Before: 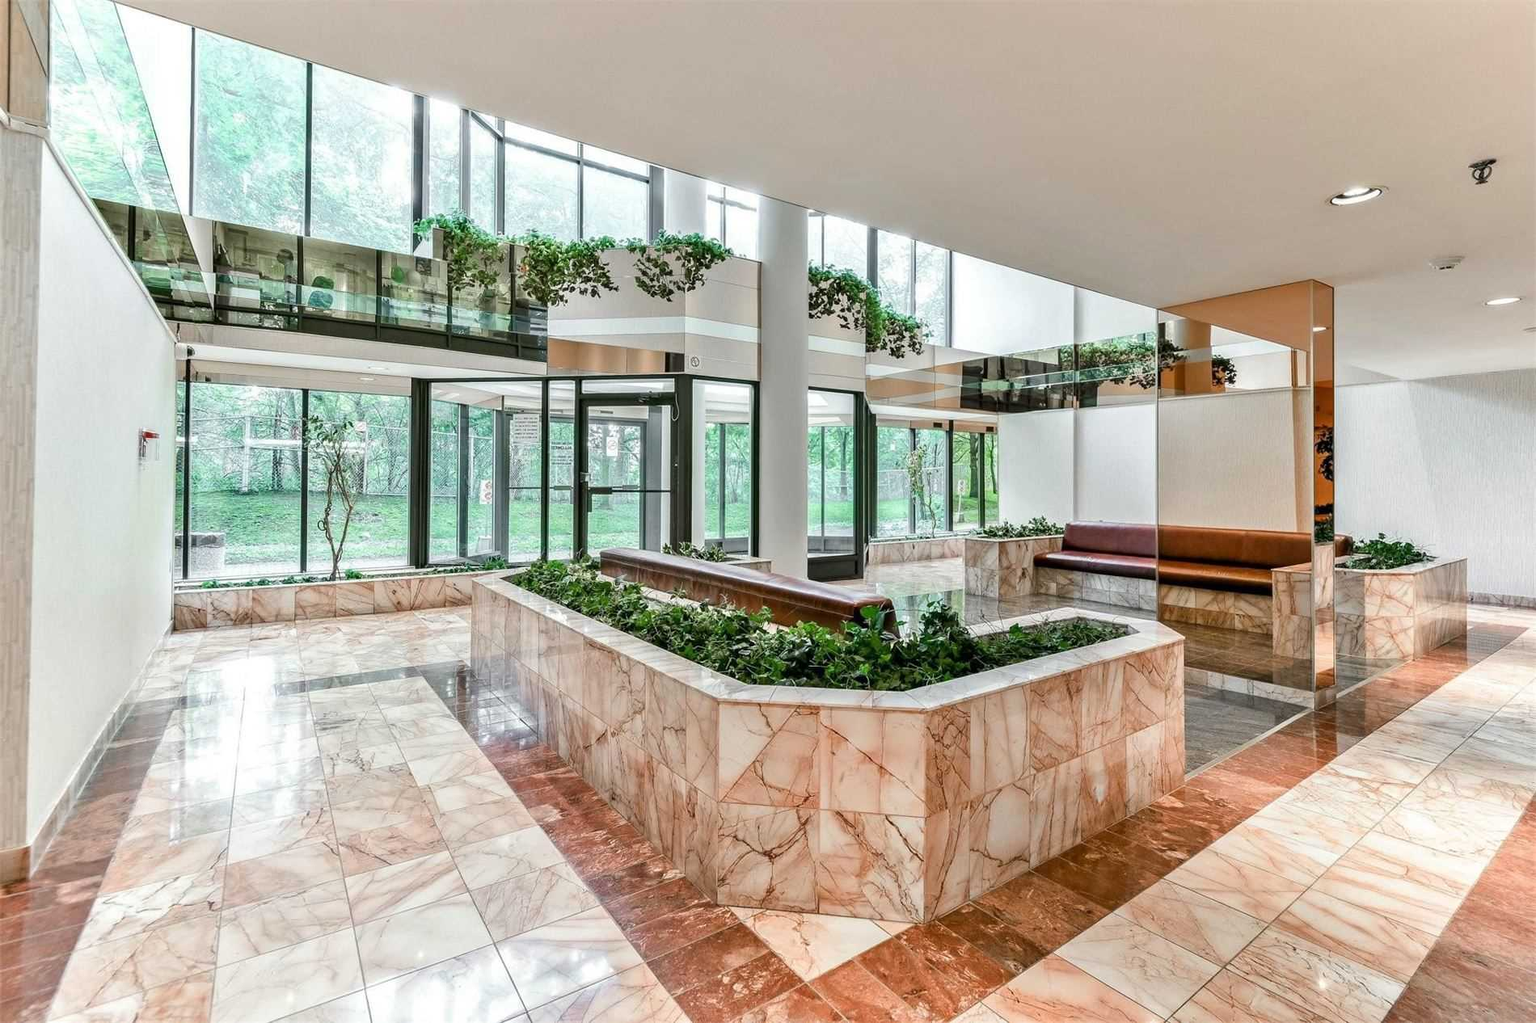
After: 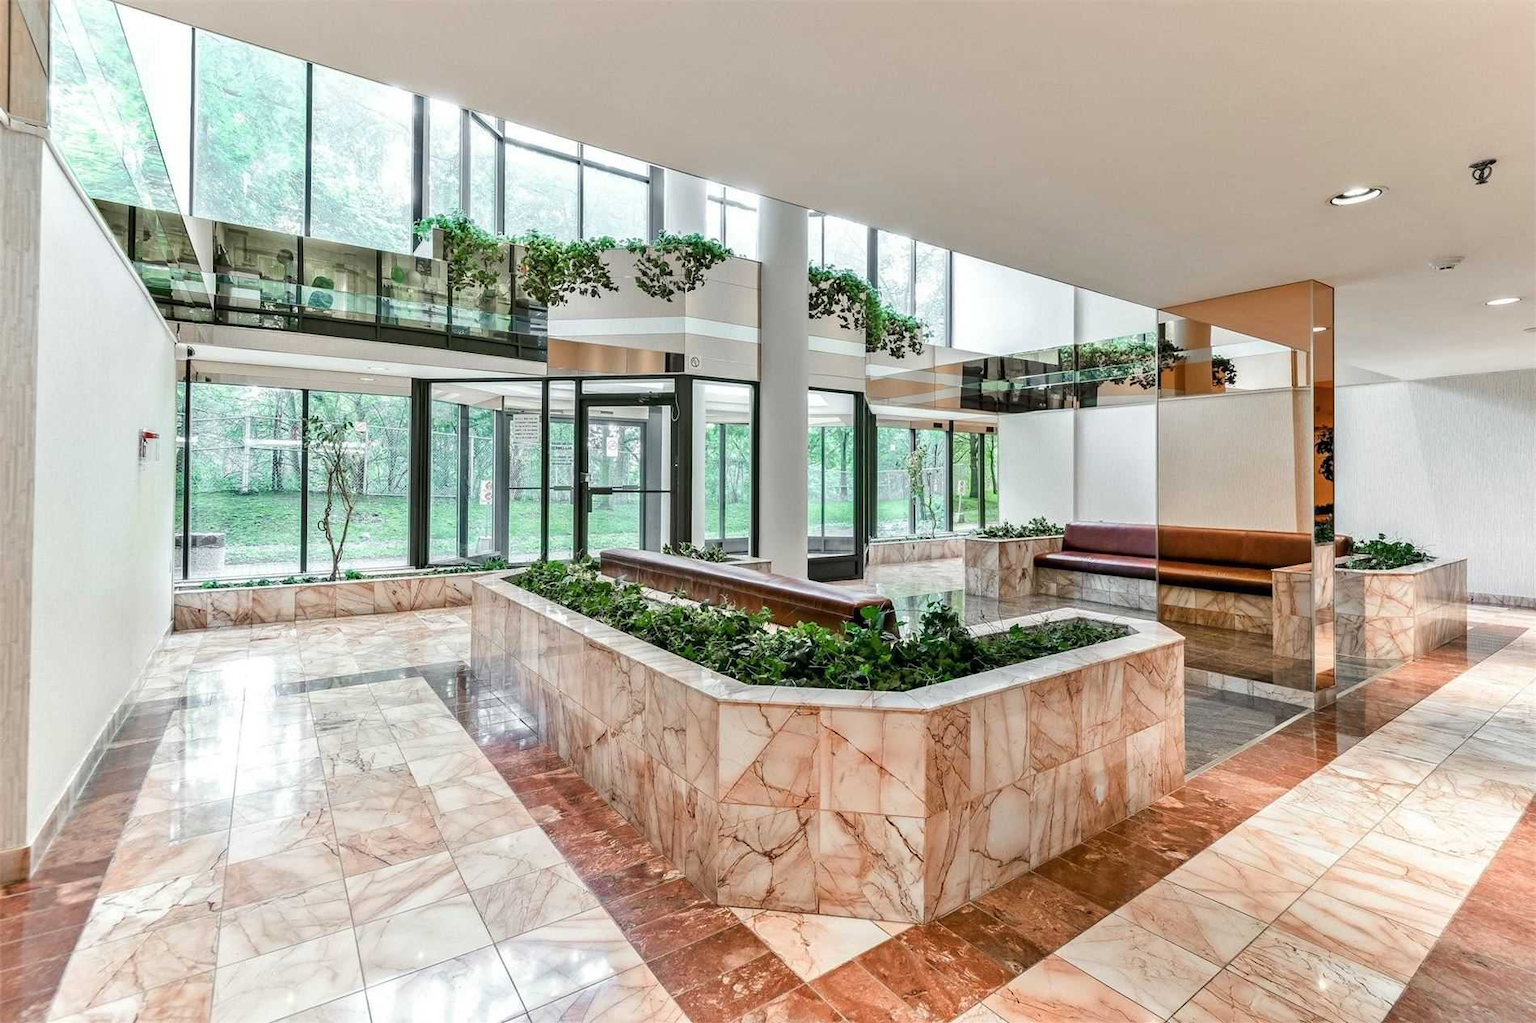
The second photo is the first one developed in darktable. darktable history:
color balance rgb: shadows lift › chroma 2.916%, shadows lift › hue 280.89°, perceptual saturation grading › global saturation 0.013%
